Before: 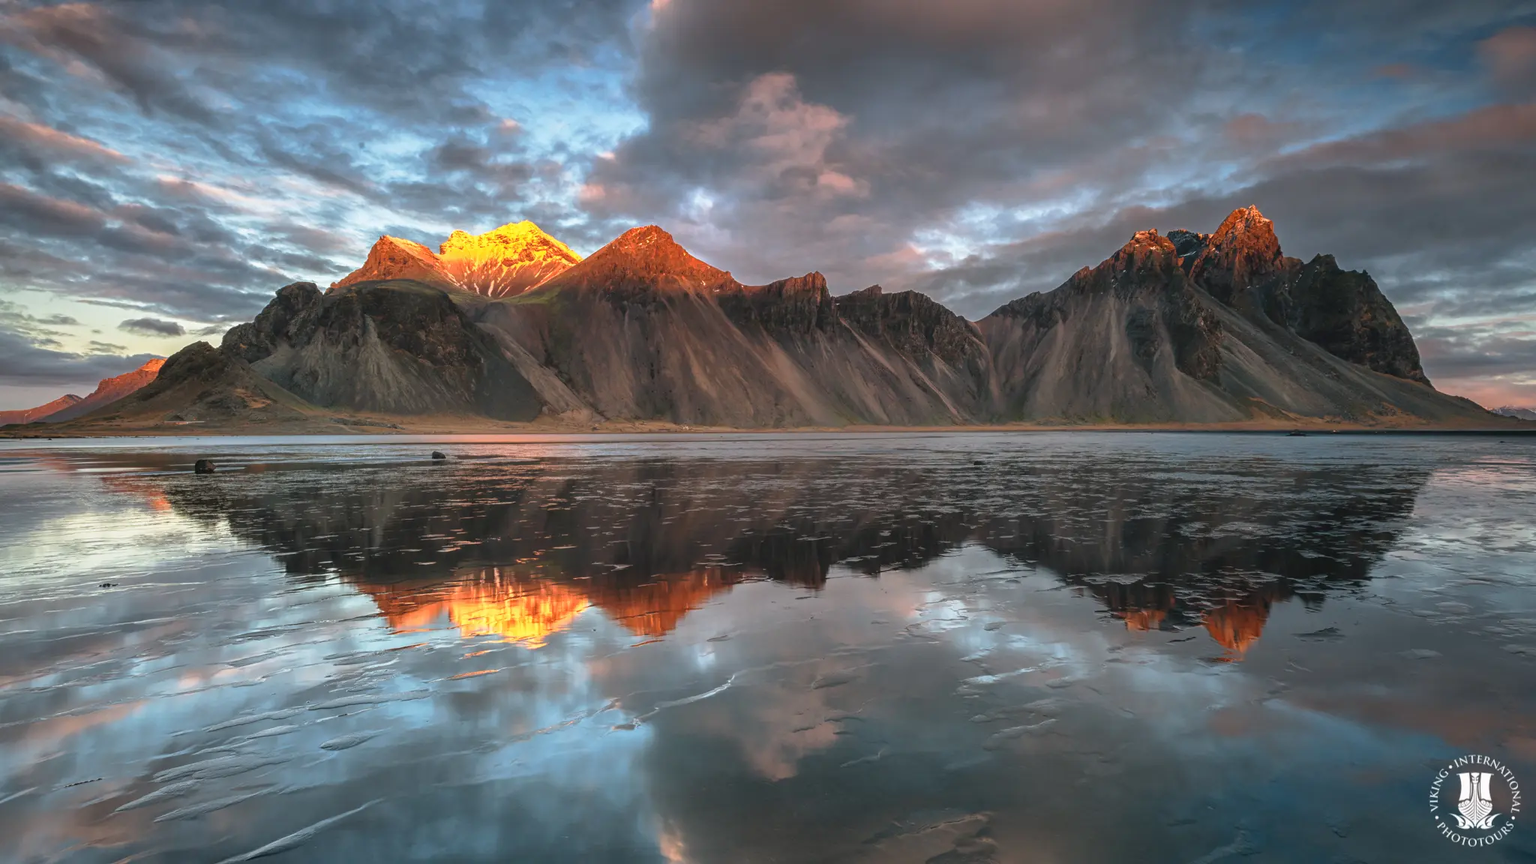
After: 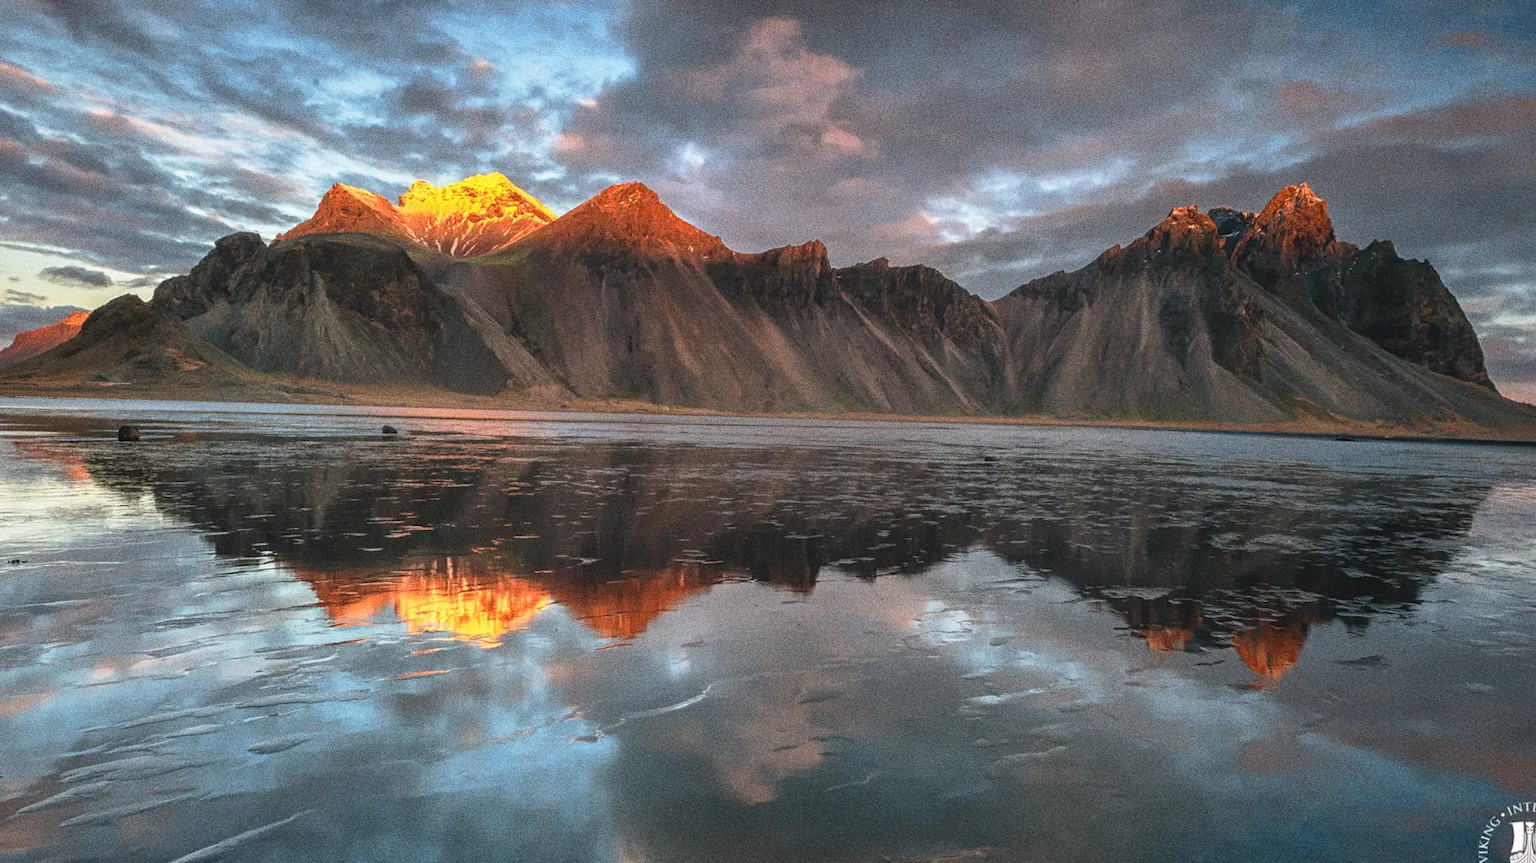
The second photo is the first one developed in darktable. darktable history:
crop and rotate: angle -1.96°, left 3.097%, top 4.154%, right 1.586%, bottom 0.529%
grain: strength 49.07%
